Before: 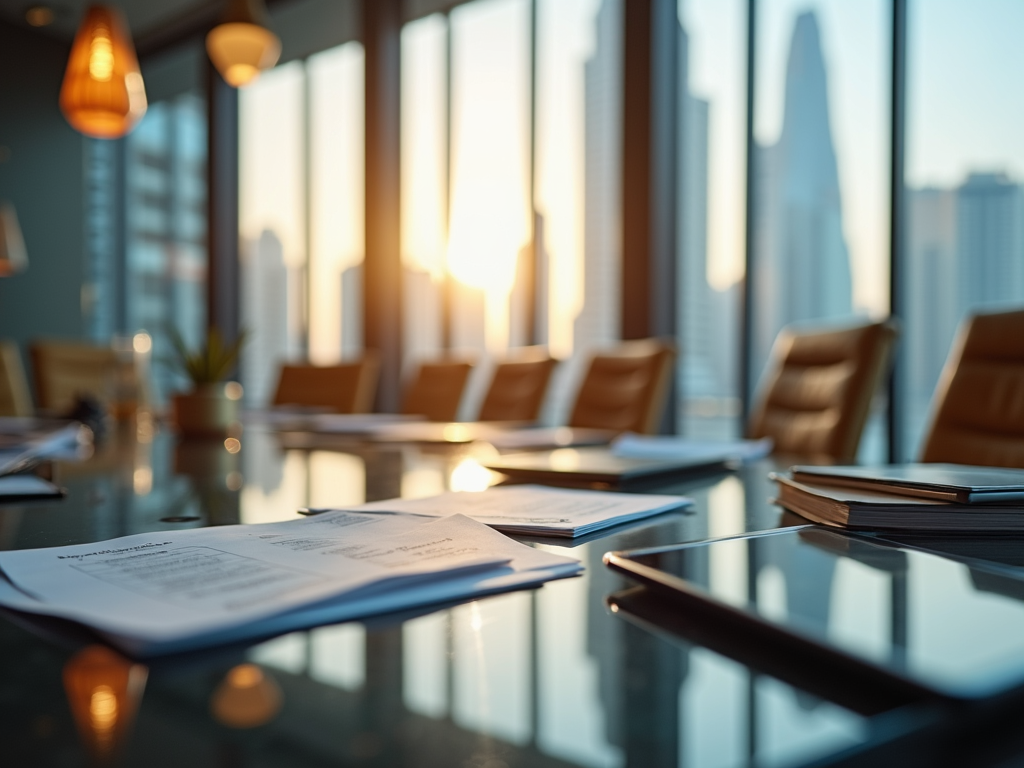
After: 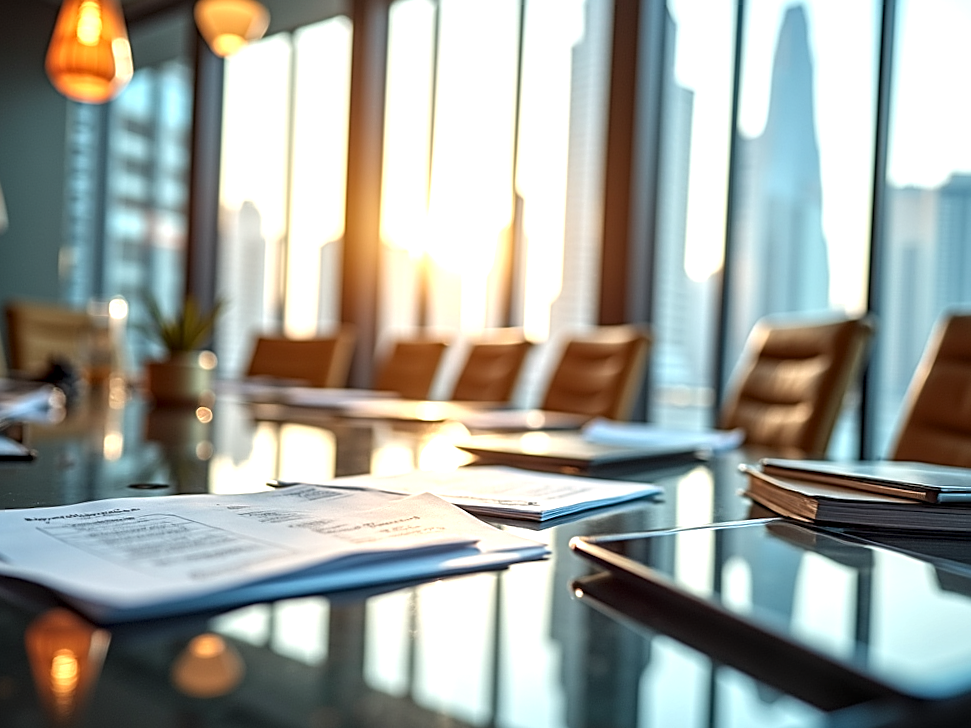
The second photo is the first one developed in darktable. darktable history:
sharpen: on, module defaults
local contrast: detail 150%
crop and rotate: angle -2.38°
exposure: black level correction 0, exposure 0.7 EV, compensate exposure bias true, compensate highlight preservation false
